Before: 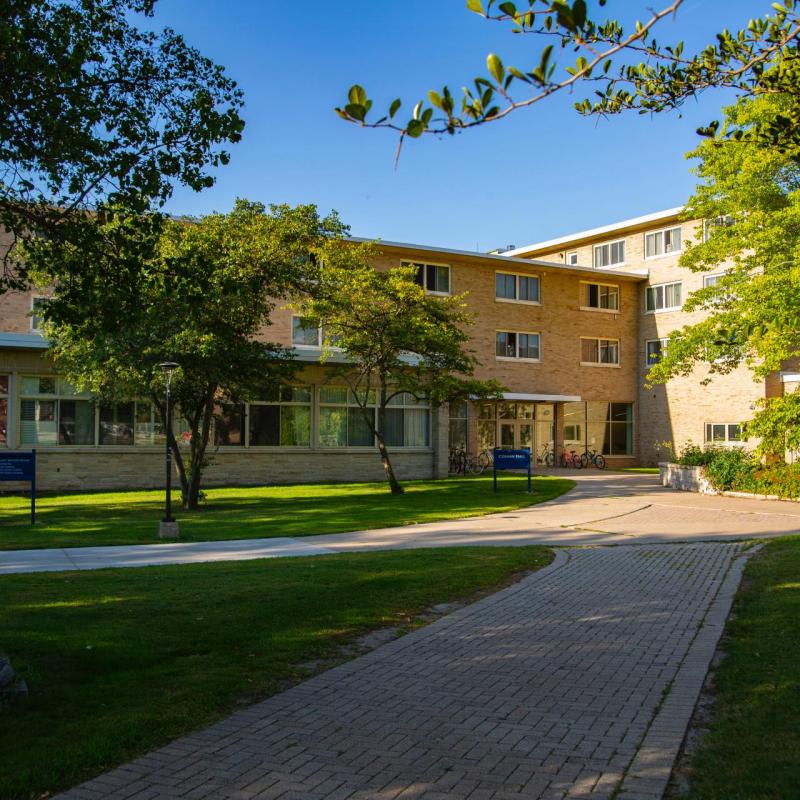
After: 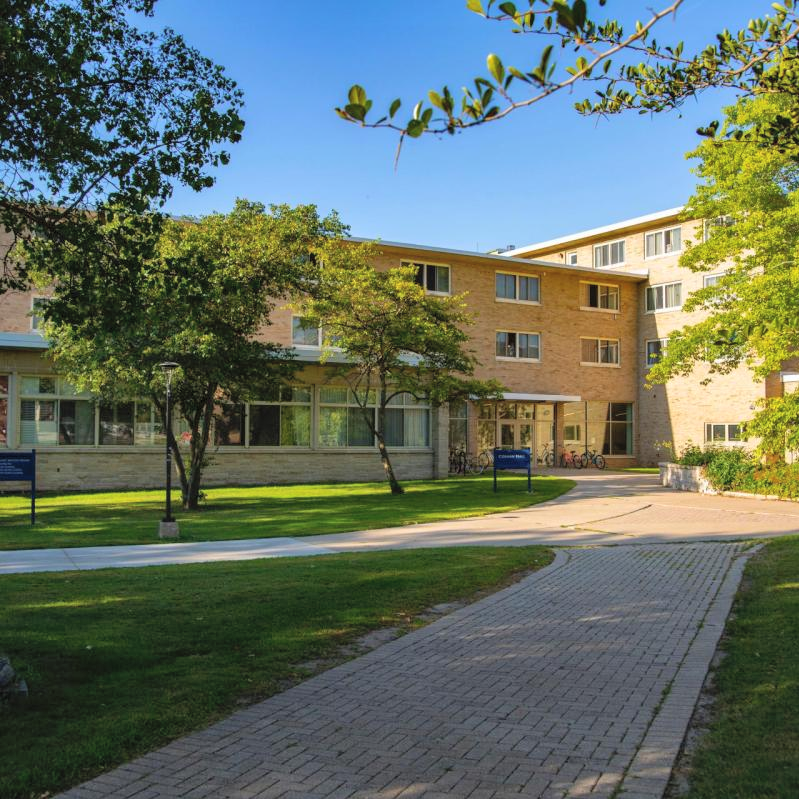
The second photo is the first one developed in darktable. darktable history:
shadows and highlights: shadows 32.83, highlights -47.7, soften with gaussian
contrast brightness saturation: brightness 0.15
